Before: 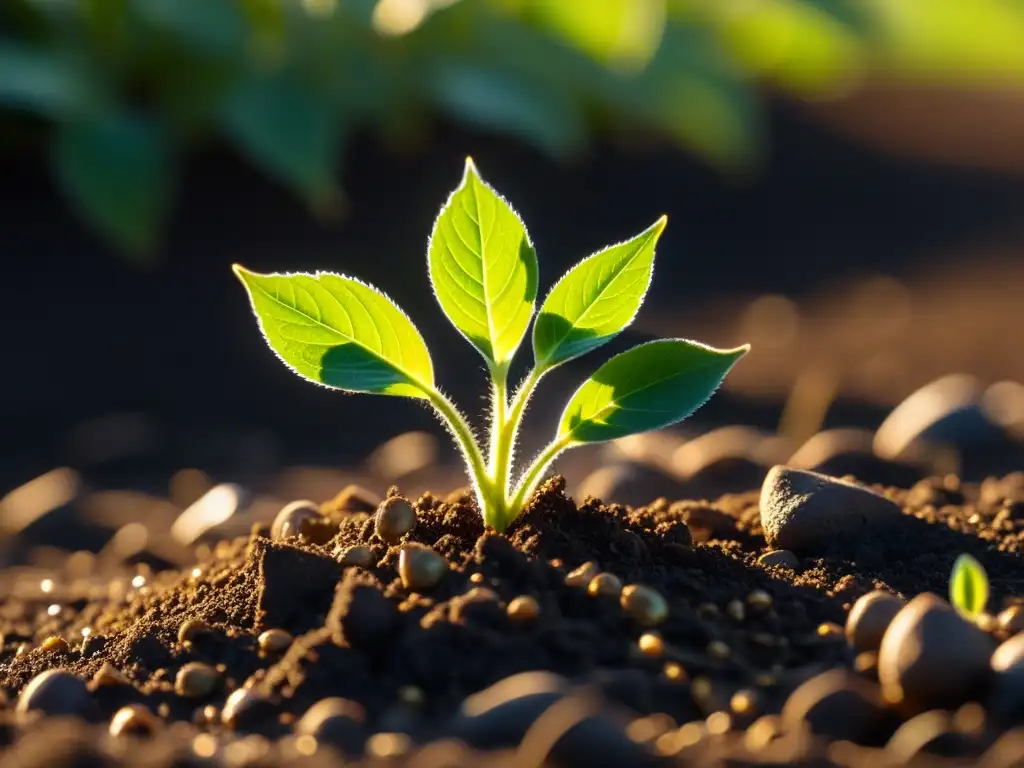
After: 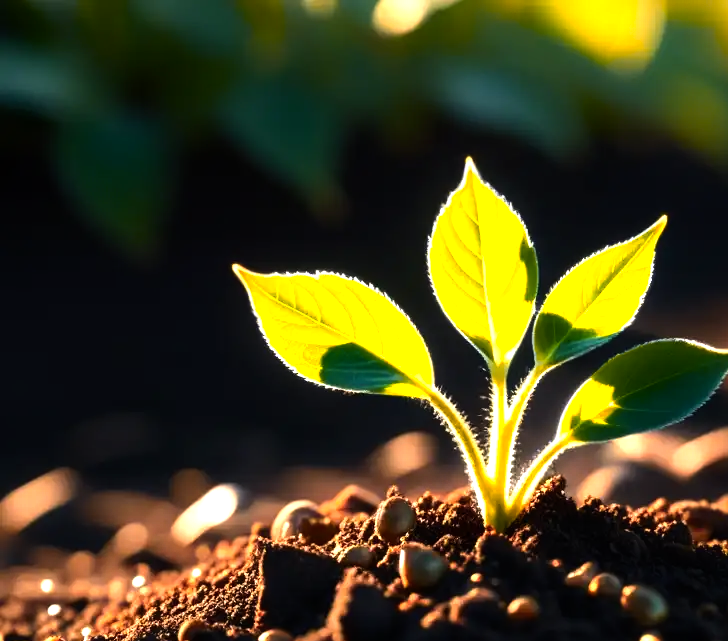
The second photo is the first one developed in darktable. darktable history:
crop: right 28.825%, bottom 16.477%
color zones: curves: ch1 [(0.24, 0.634) (0.75, 0.5)]; ch2 [(0.253, 0.437) (0.745, 0.491)]
tone equalizer: -8 EV -1.11 EV, -7 EV -1.02 EV, -6 EV -0.88 EV, -5 EV -0.566 EV, -3 EV 0.611 EV, -2 EV 0.842 EV, -1 EV 0.996 EV, +0 EV 1.07 EV, edges refinement/feathering 500, mask exposure compensation -1.57 EV, preserve details guided filter
